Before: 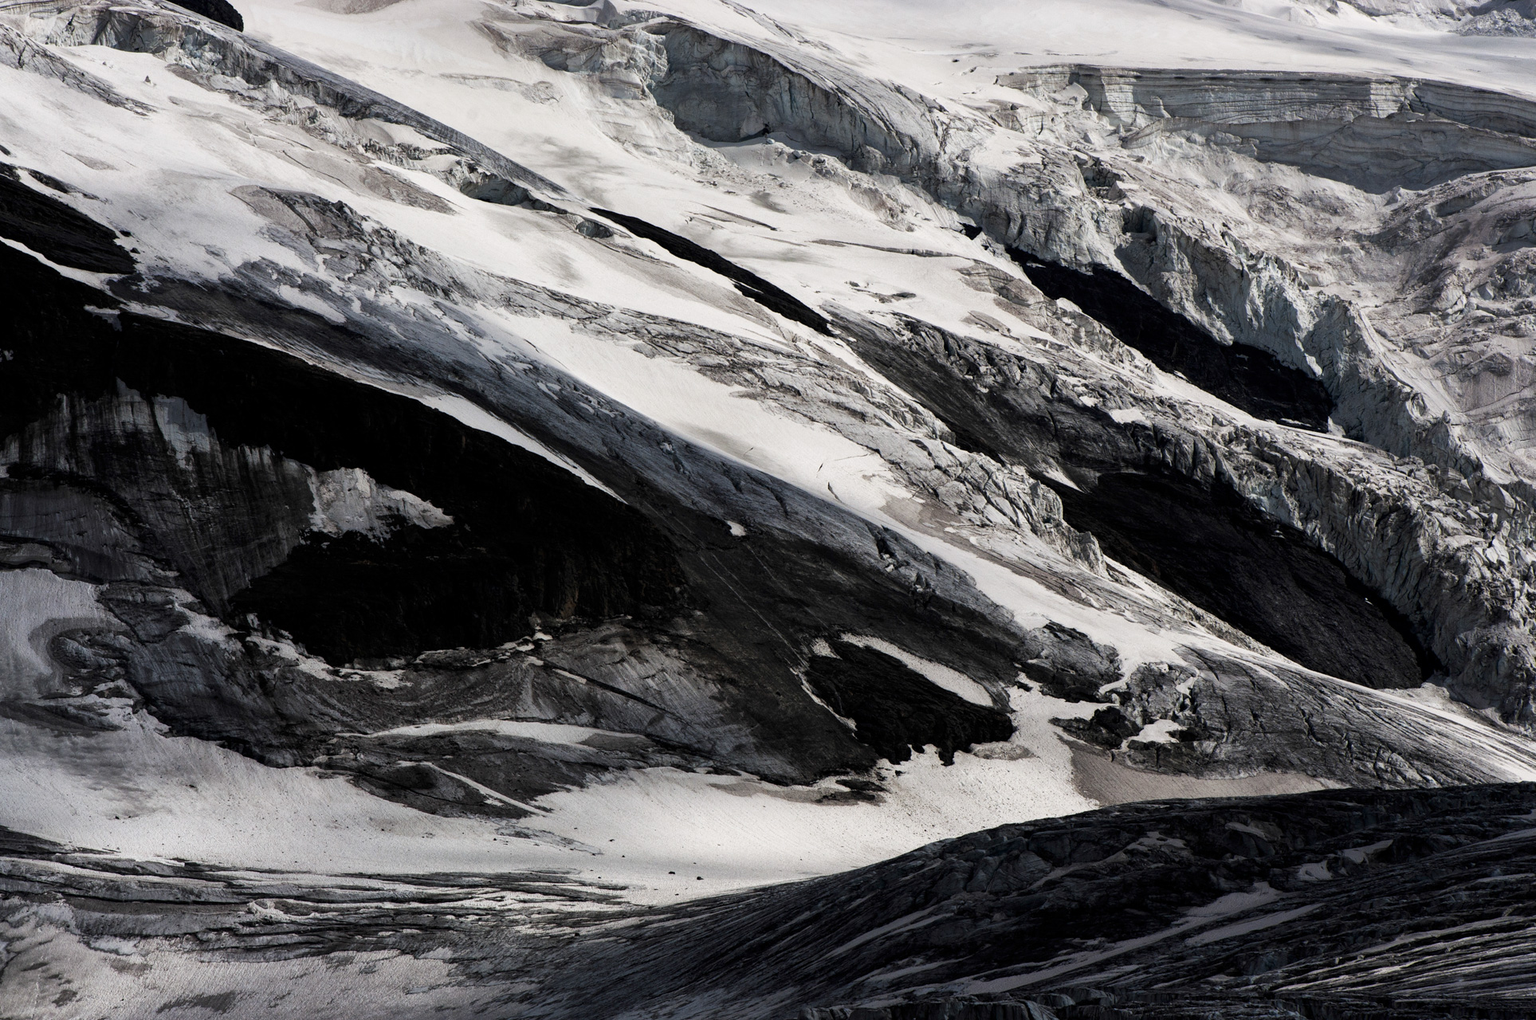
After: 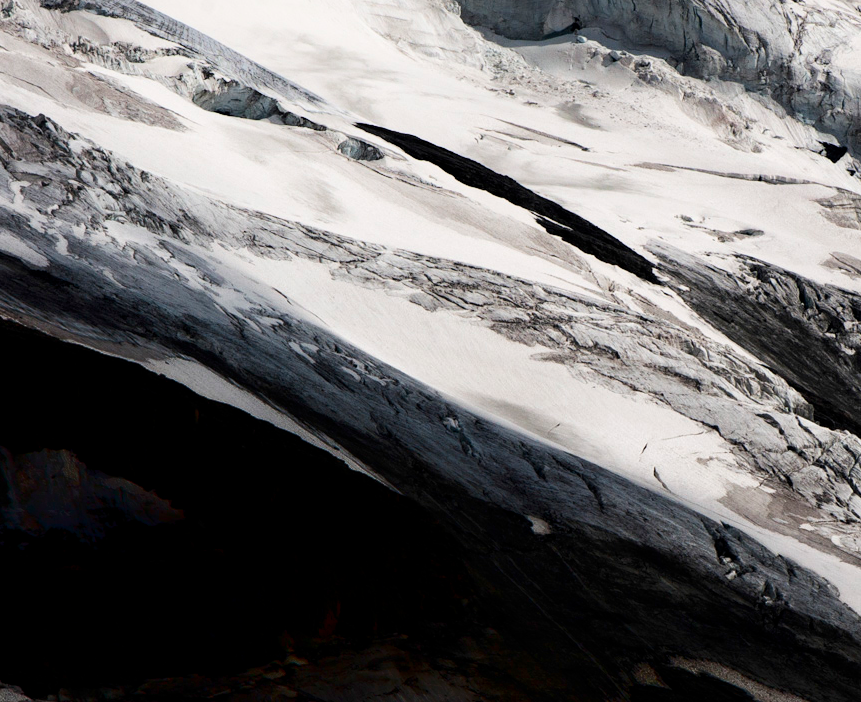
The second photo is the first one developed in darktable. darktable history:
crop: left 20.01%, top 10.816%, right 35.274%, bottom 34.292%
shadows and highlights: shadows -89.31, highlights 89.41, soften with gaussian
